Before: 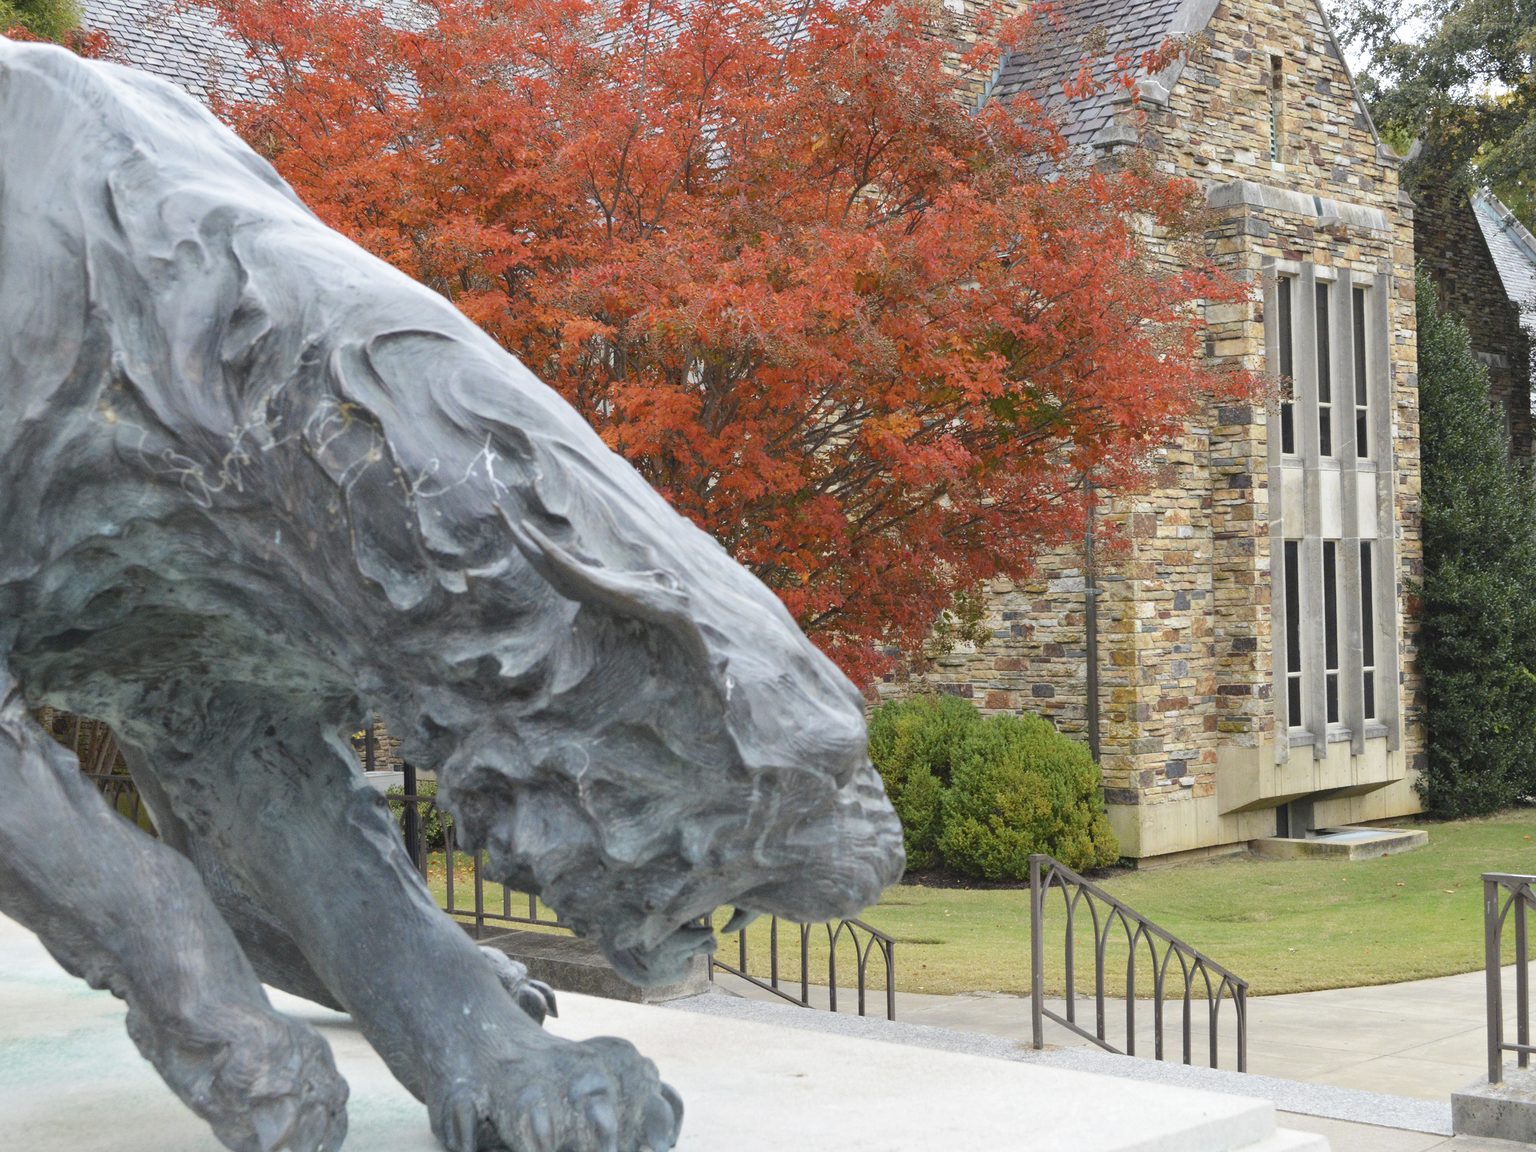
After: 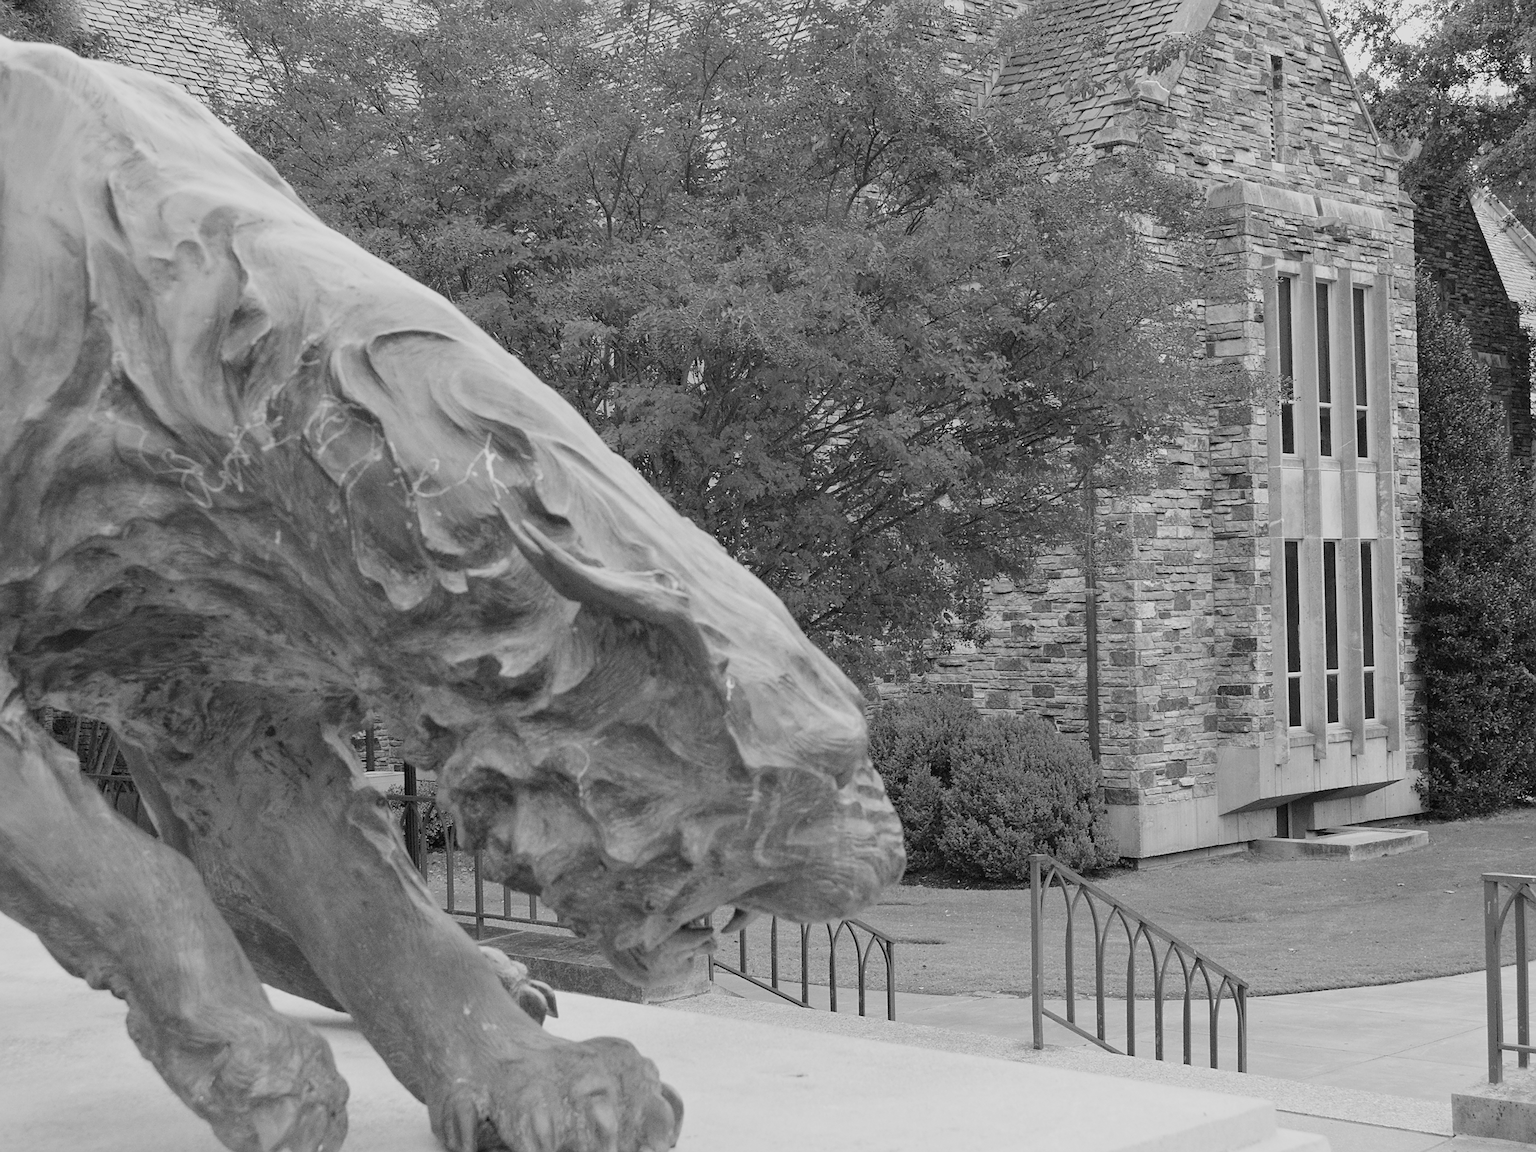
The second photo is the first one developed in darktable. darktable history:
sharpen: on, module defaults
filmic rgb: black relative exposure -16 EV, white relative exposure 4.03 EV, target black luminance 0%, hardness 7.63, latitude 72.71%, contrast 0.901, highlights saturation mix 10.71%, shadows ↔ highlights balance -0.382%, color science v5 (2021), contrast in shadows safe, contrast in highlights safe
color calibration: output gray [0.18, 0.41, 0.41, 0], x 0.367, y 0.376, temperature 4353.86 K, saturation algorithm version 1 (2020)
color zones: curves: ch0 [(0, 0.553) (0.123, 0.58) (0.23, 0.419) (0.468, 0.155) (0.605, 0.132) (0.723, 0.063) (0.833, 0.172) (0.921, 0.468)]; ch1 [(0.025, 0.645) (0.229, 0.584) (0.326, 0.551) (0.537, 0.446) (0.599, 0.911) (0.708, 1) (0.805, 0.944)]; ch2 [(0.086, 0.468) (0.254, 0.464) (0.638, 0.564) (0.702, 0.592) (0.768, 0.564)]
